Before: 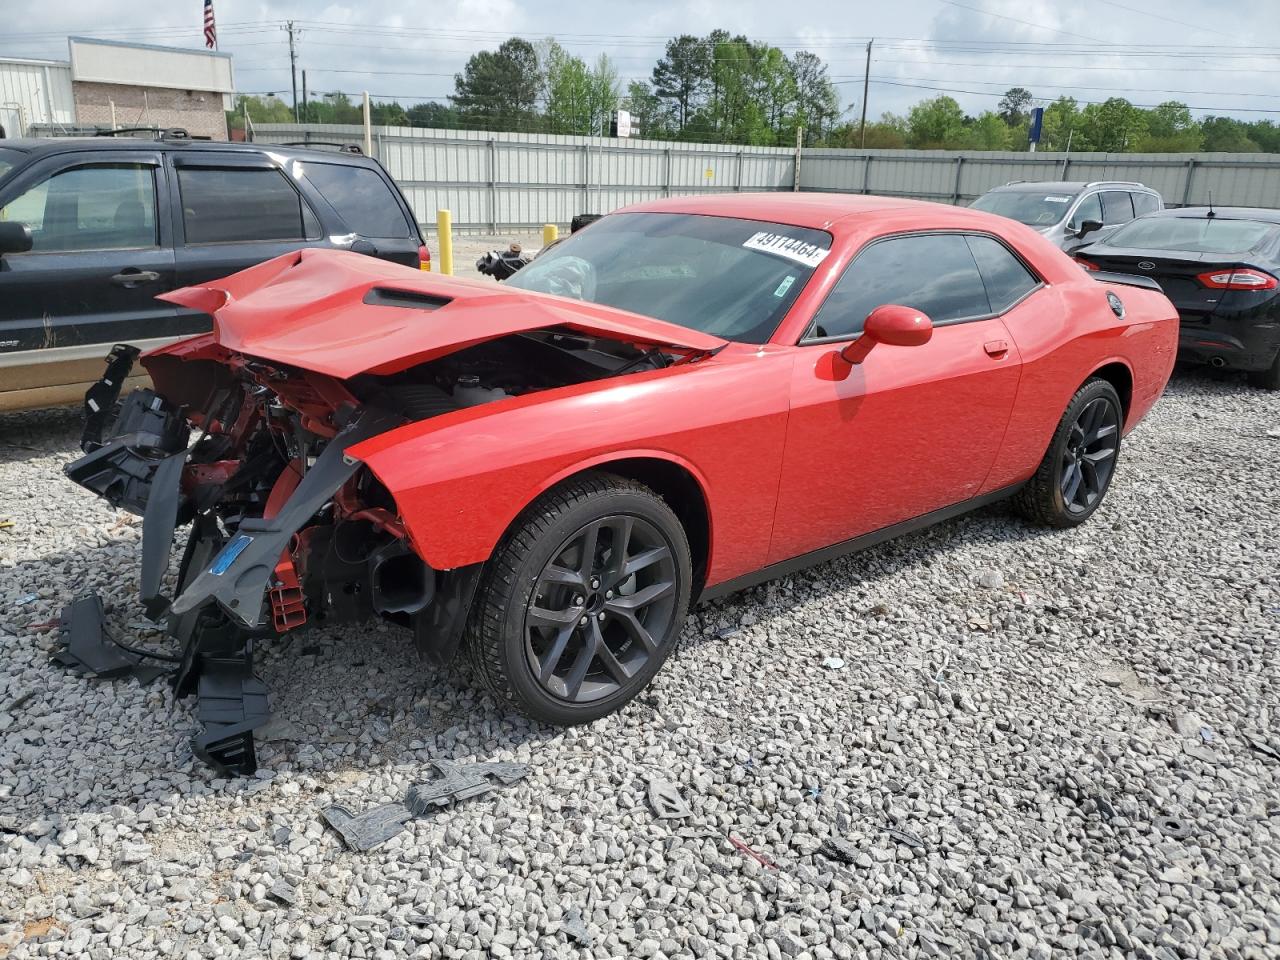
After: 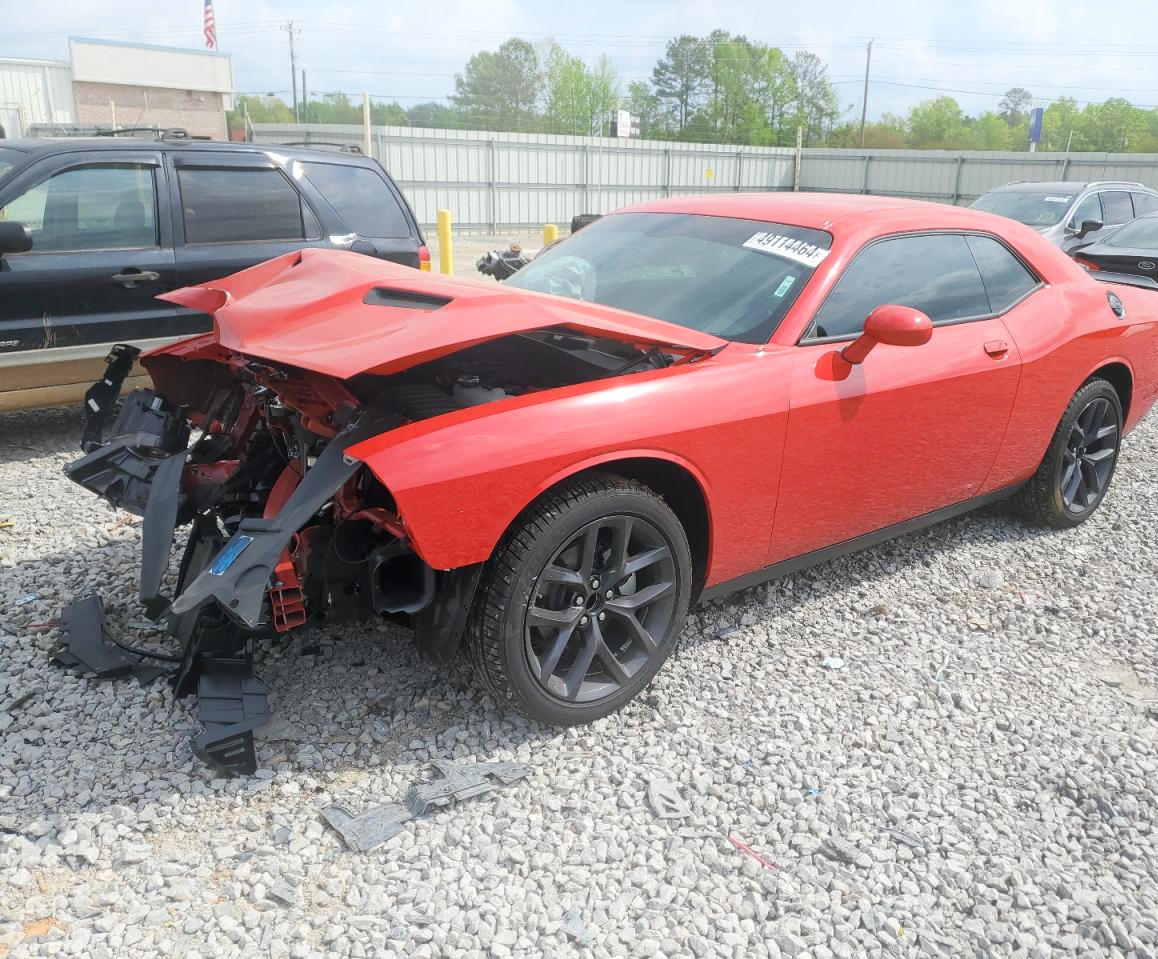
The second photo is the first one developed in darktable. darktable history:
bloom: on, module defaults
crop: right 9.509%, bottom 0.031%
